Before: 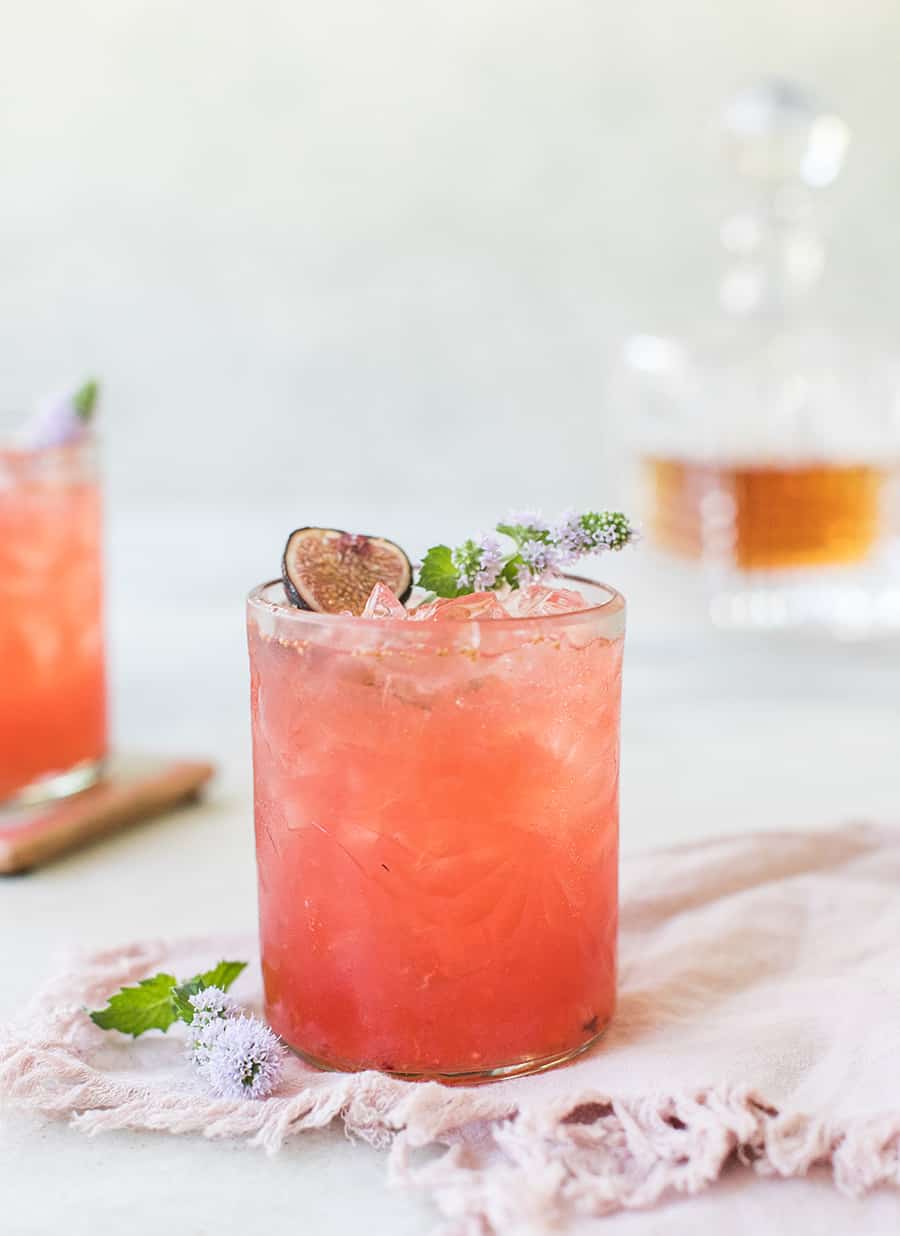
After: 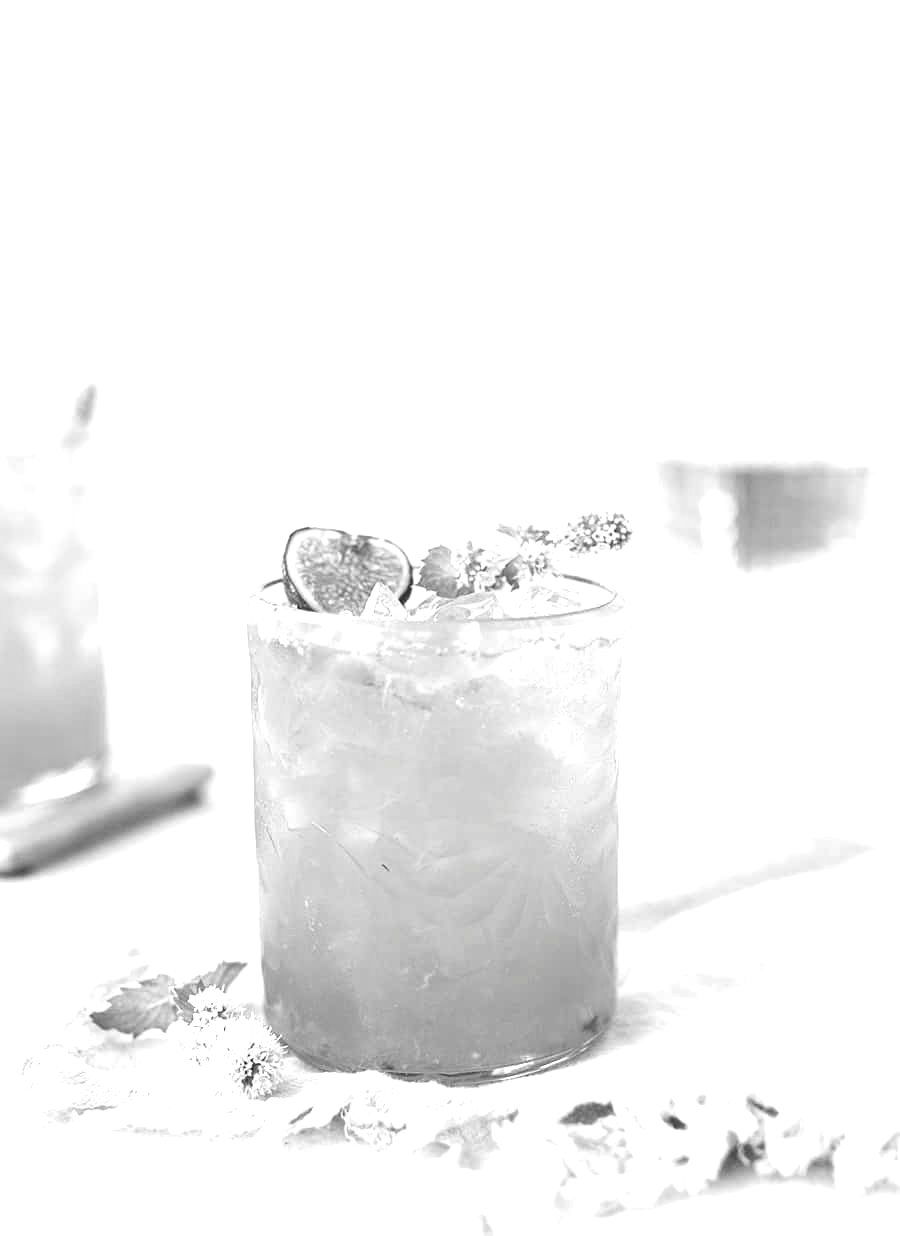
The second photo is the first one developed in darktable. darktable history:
contrast brightness saturation: saturation -0.999
exposure: exposure 0.941 EV, compensate highlight preservation false
